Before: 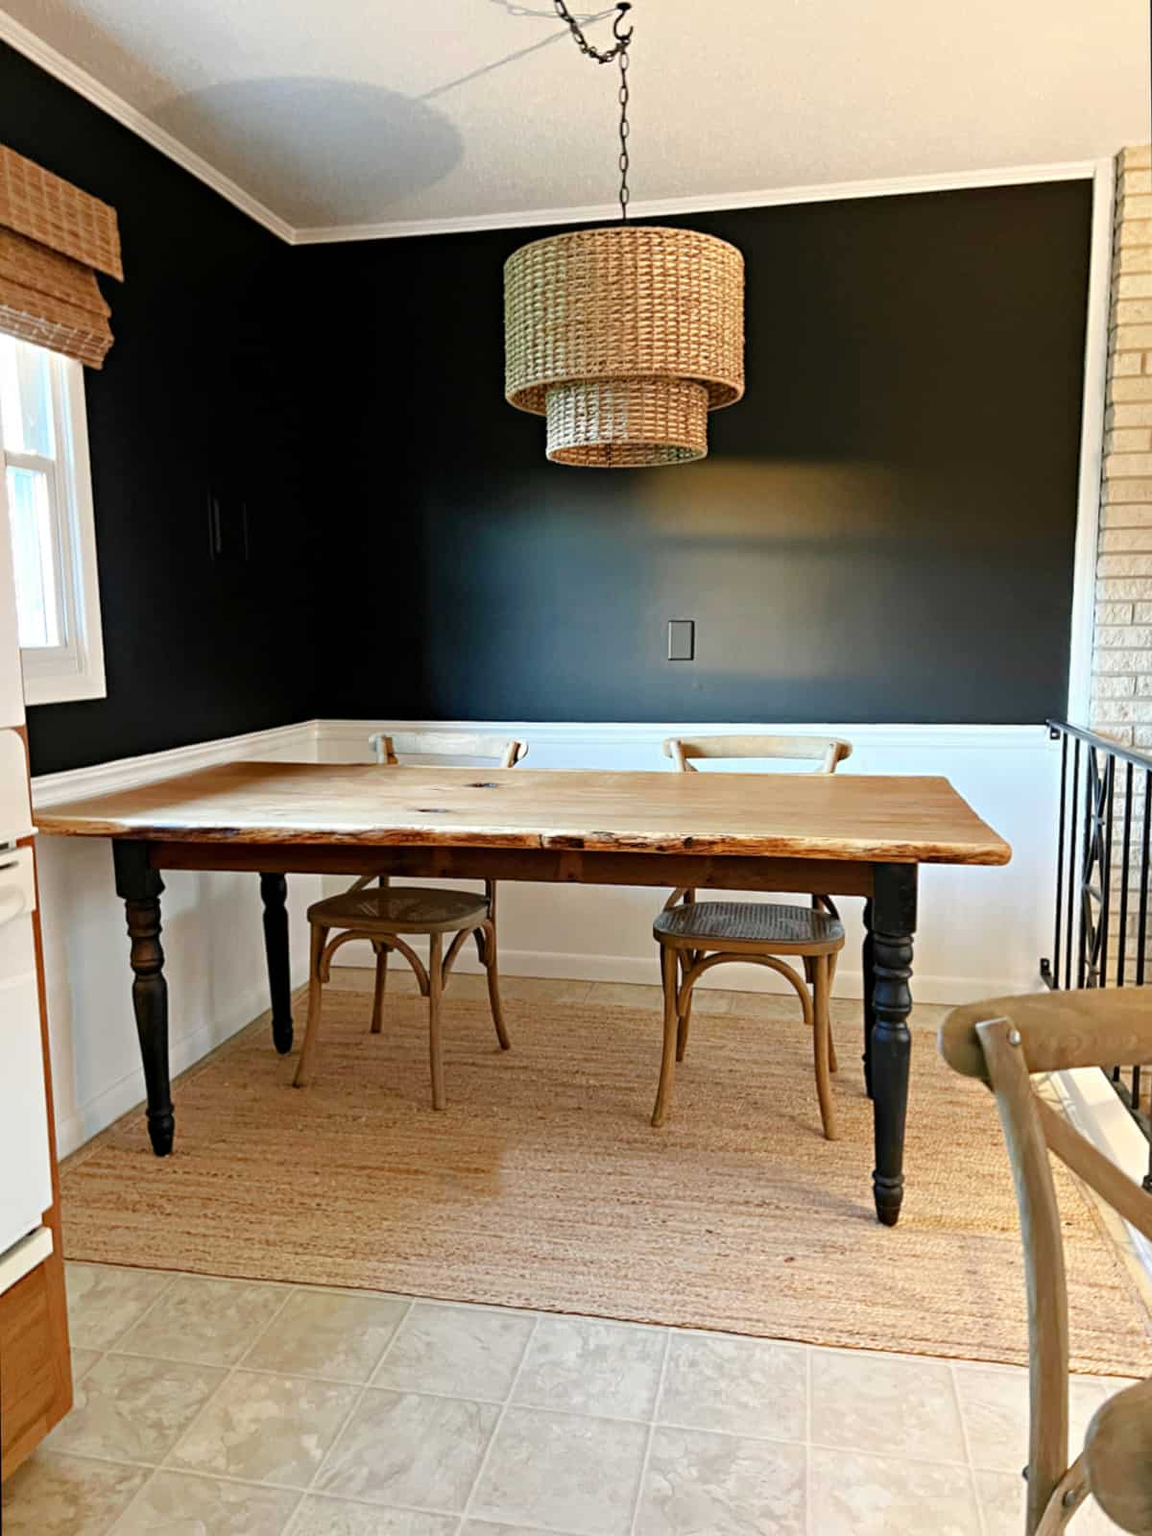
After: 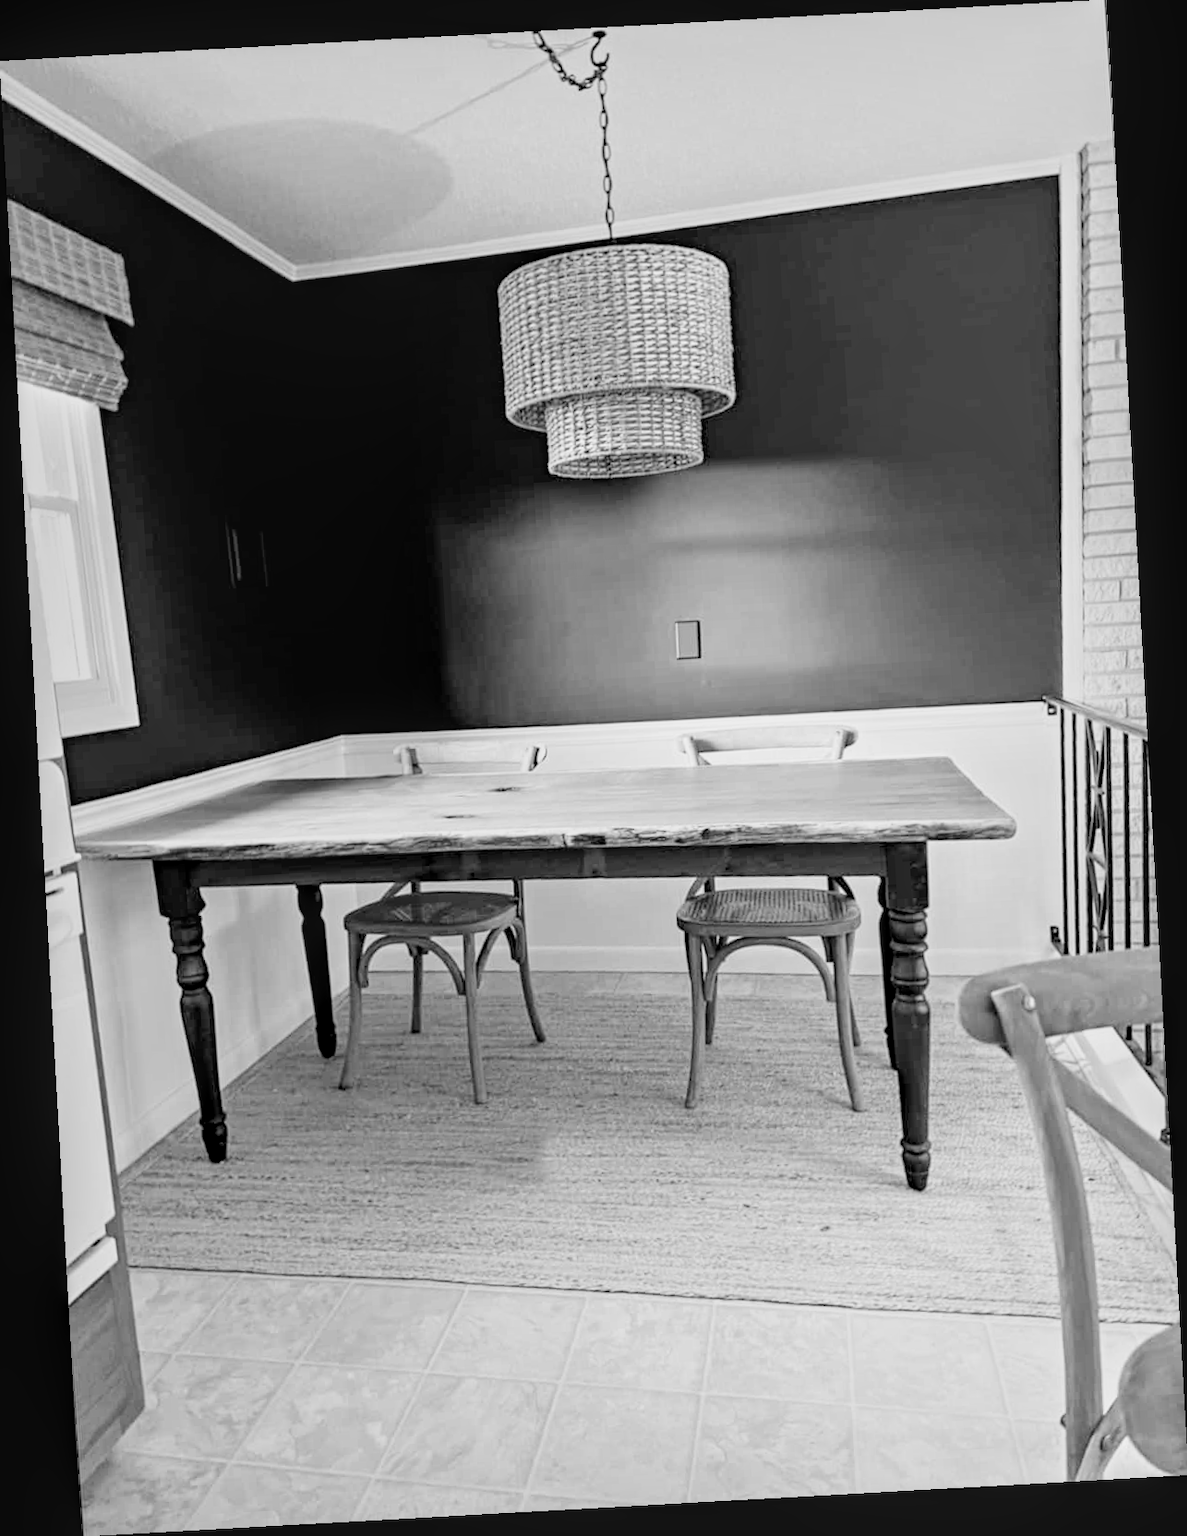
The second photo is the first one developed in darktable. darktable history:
monochrome: on, module defaults
local contrast: on, module defaults
rotate and perspective: rotation -3.18°, automatic cropping off
filmic rgb: black relative exposure -8.79 EV, white relative exposure 4.98 EV, threshold 6 EV, target black luminance 0%, hardness 3.77, latitude 66.34%, contrast 0.822, highlights saturation mix 10%, shadows ↔ highlights balance 20%, add noise in highlights 0.1, color science v4 (2020), iterations of high-quality reconstruction 0, type of noise poissonian, enable highlight reconstruction true
exposure: black level correction 0, exposure 1.3 EV, compensate highlight preservation false
shadows and highlights: radius 93.07, shadows -14.46, white point adjustment 0.23, highlights 31.48, compress 48.23%, highlights color adjustment 52.79%, soften with gaussian
color correction: saturation 0.3
white balance: red 0.984, blue 1.059
